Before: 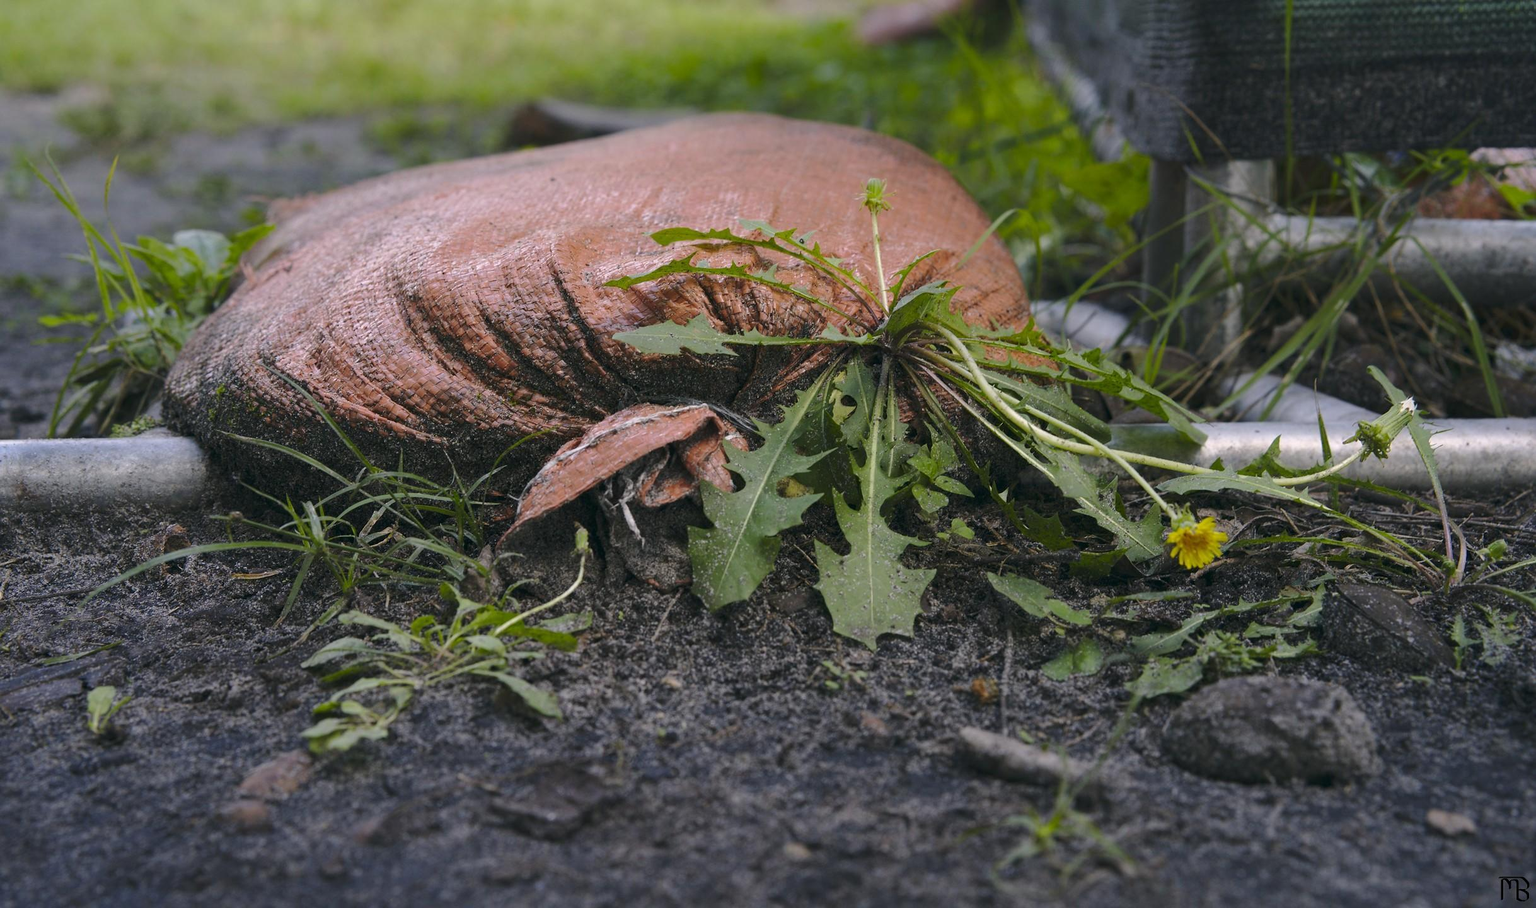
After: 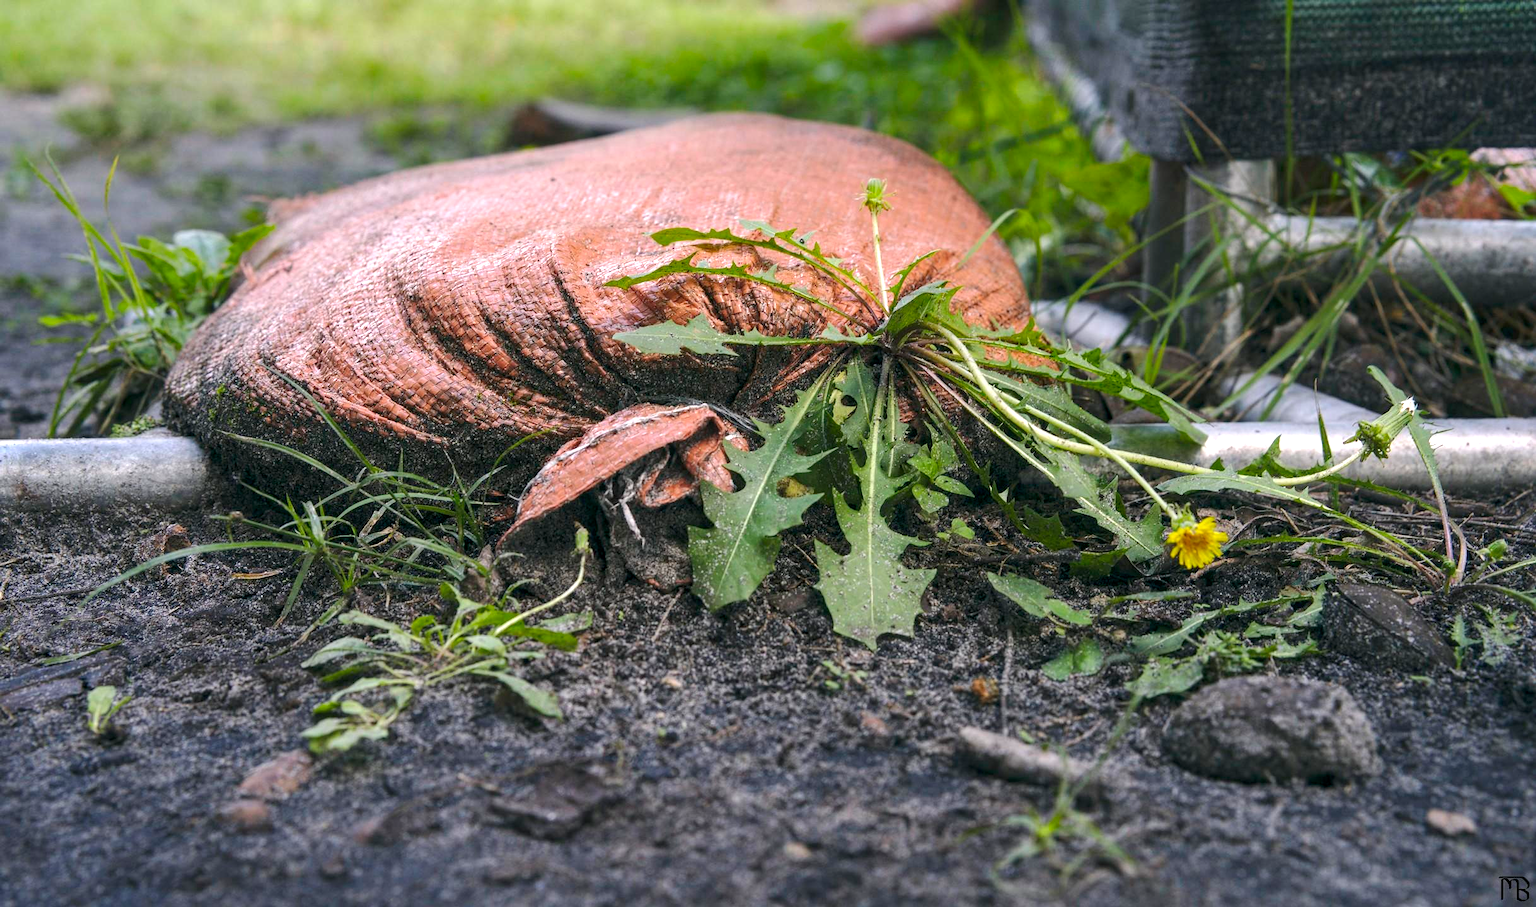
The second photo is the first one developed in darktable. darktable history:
local contrast: on, module defaults
exposure: black level correction 0, exposure 0.704 EV, compensate highlight preservation false
shadows and highlights: radius 333.91, shadows 65.29, highlights 4.6, compress 88.16%, highlights color adjustment 0.437%, soften with gaussian
